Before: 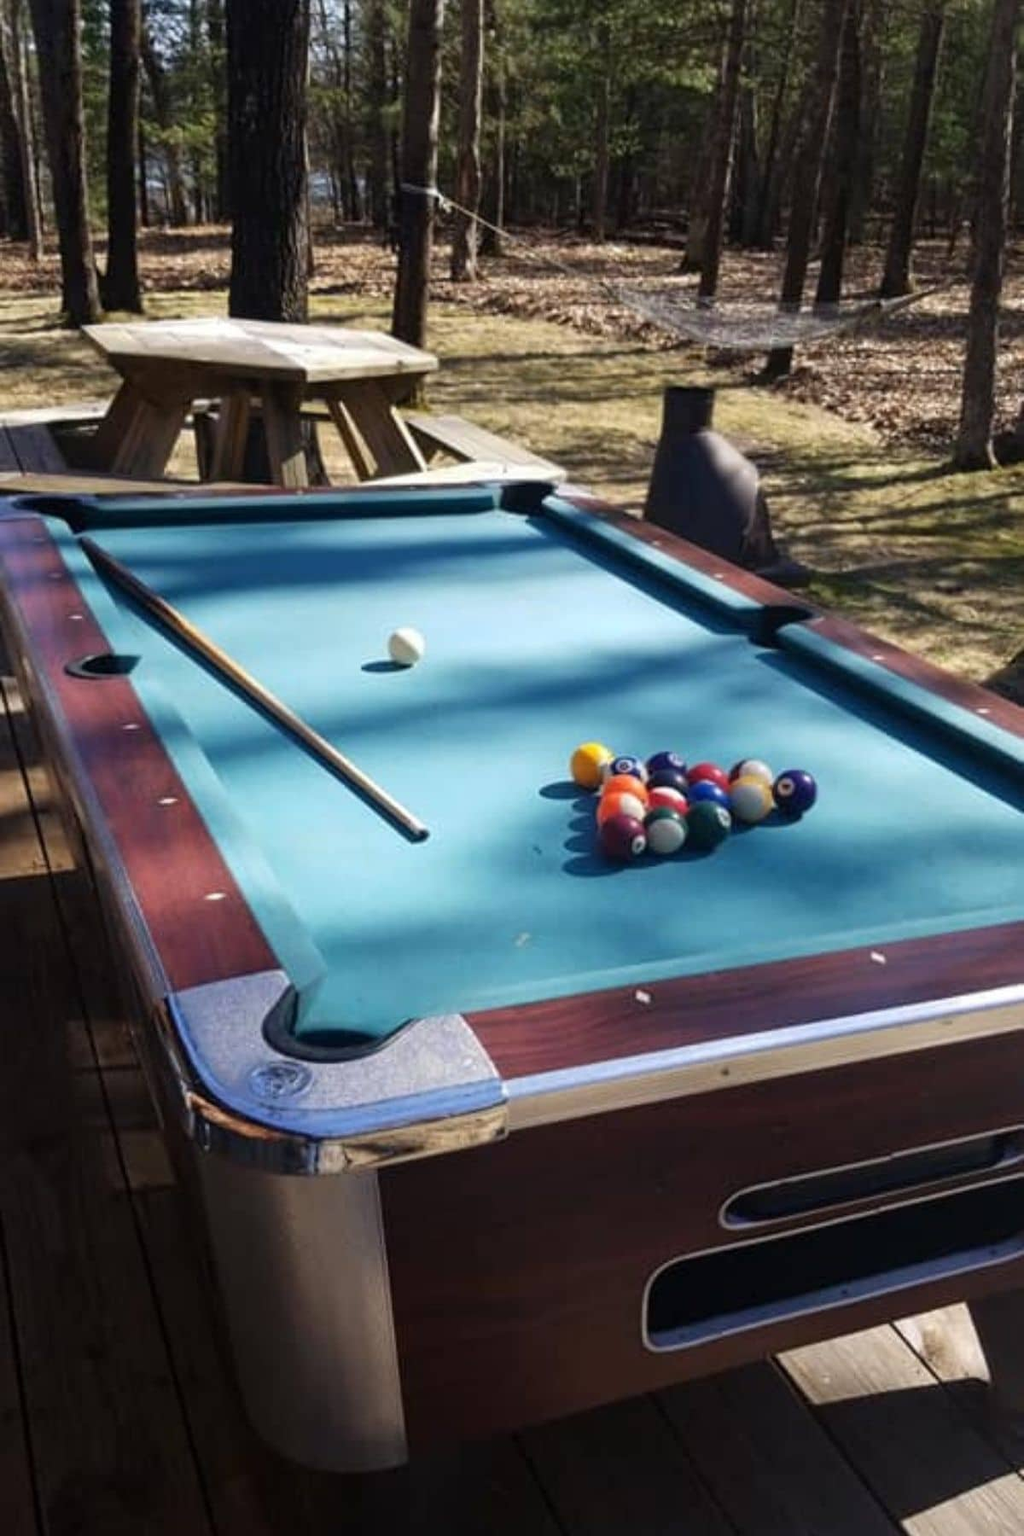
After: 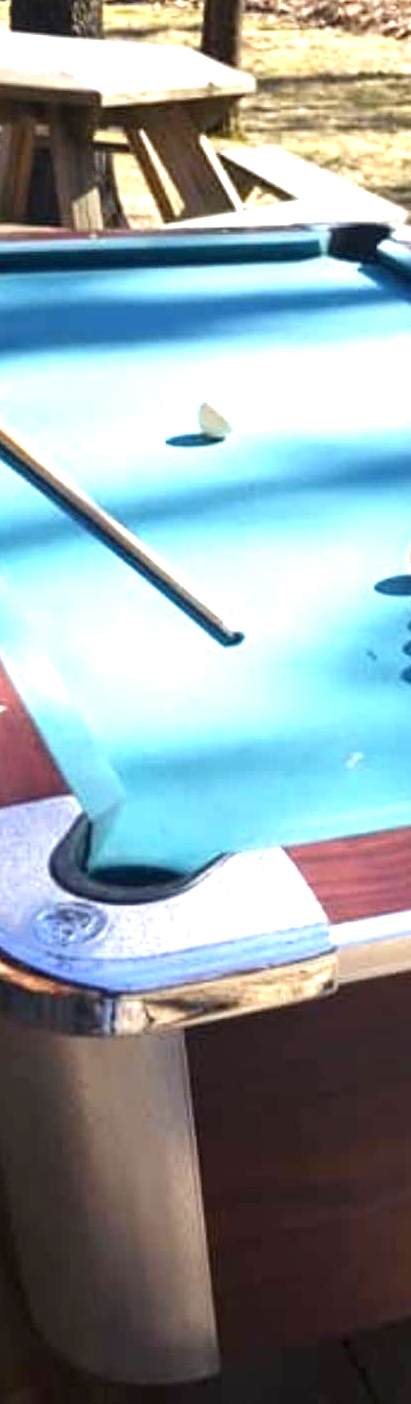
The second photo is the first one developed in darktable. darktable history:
crop and rotate: left 21.513%, top 18.974%, right 44.221%, bottom 2.976%
exposure: exposure 1.238 EV, compensate exposure bias true, compensate highlight preservation false
tone equalizer: on, module defaults
